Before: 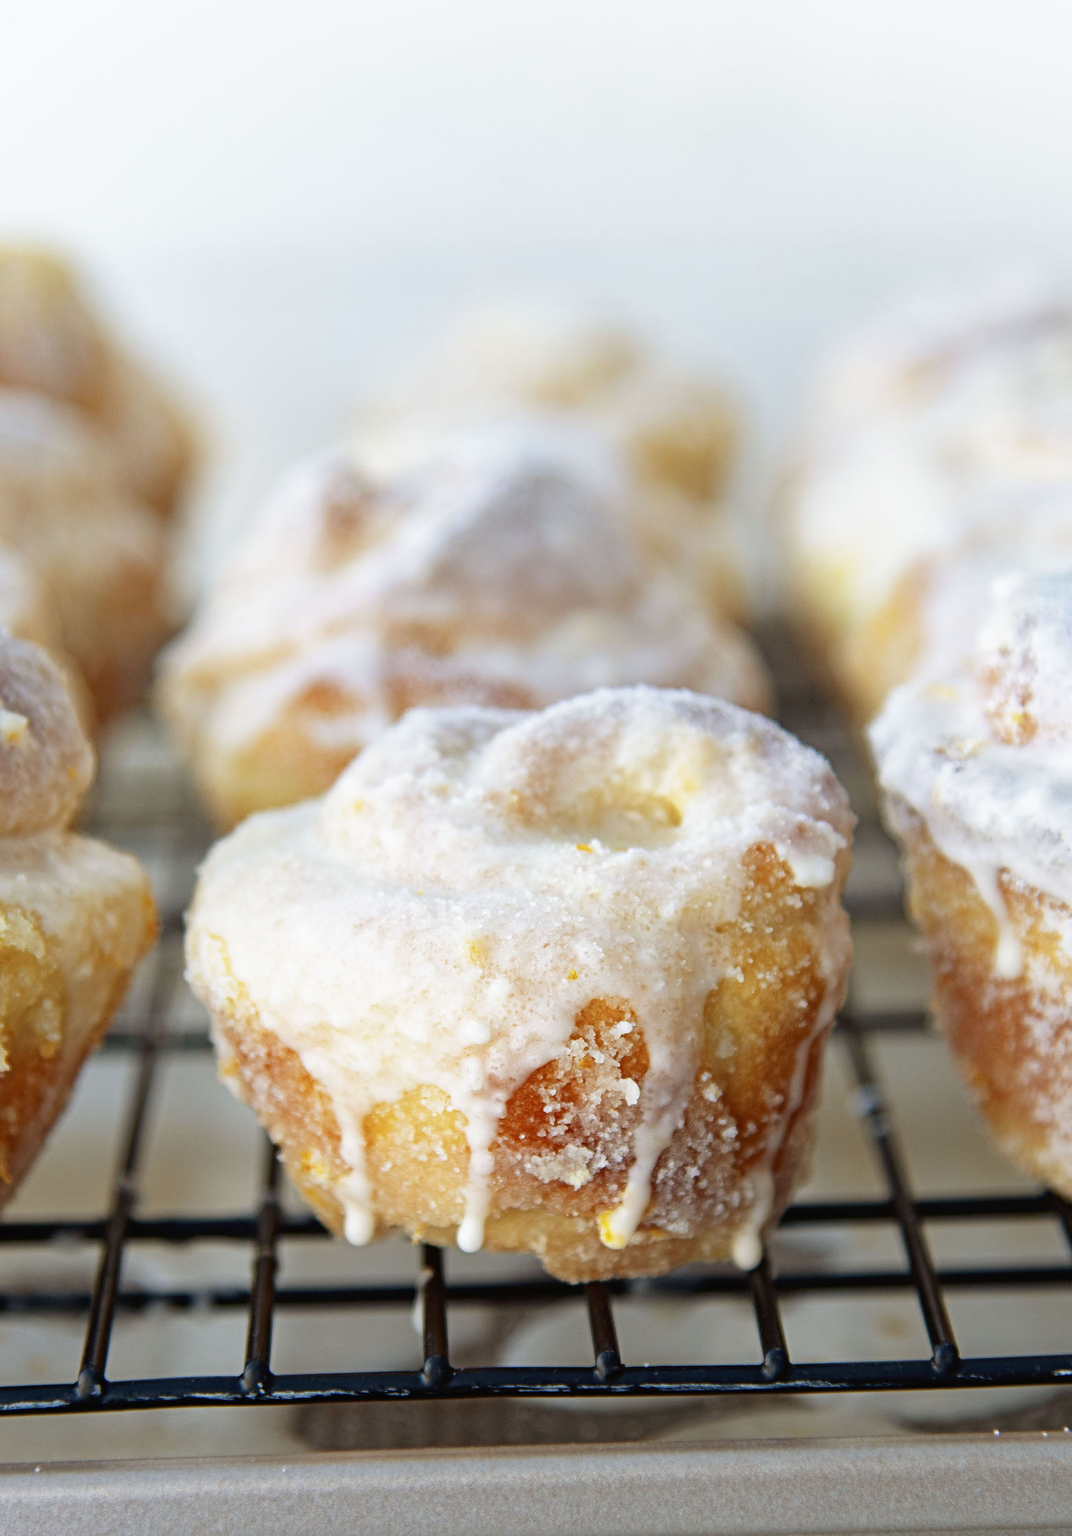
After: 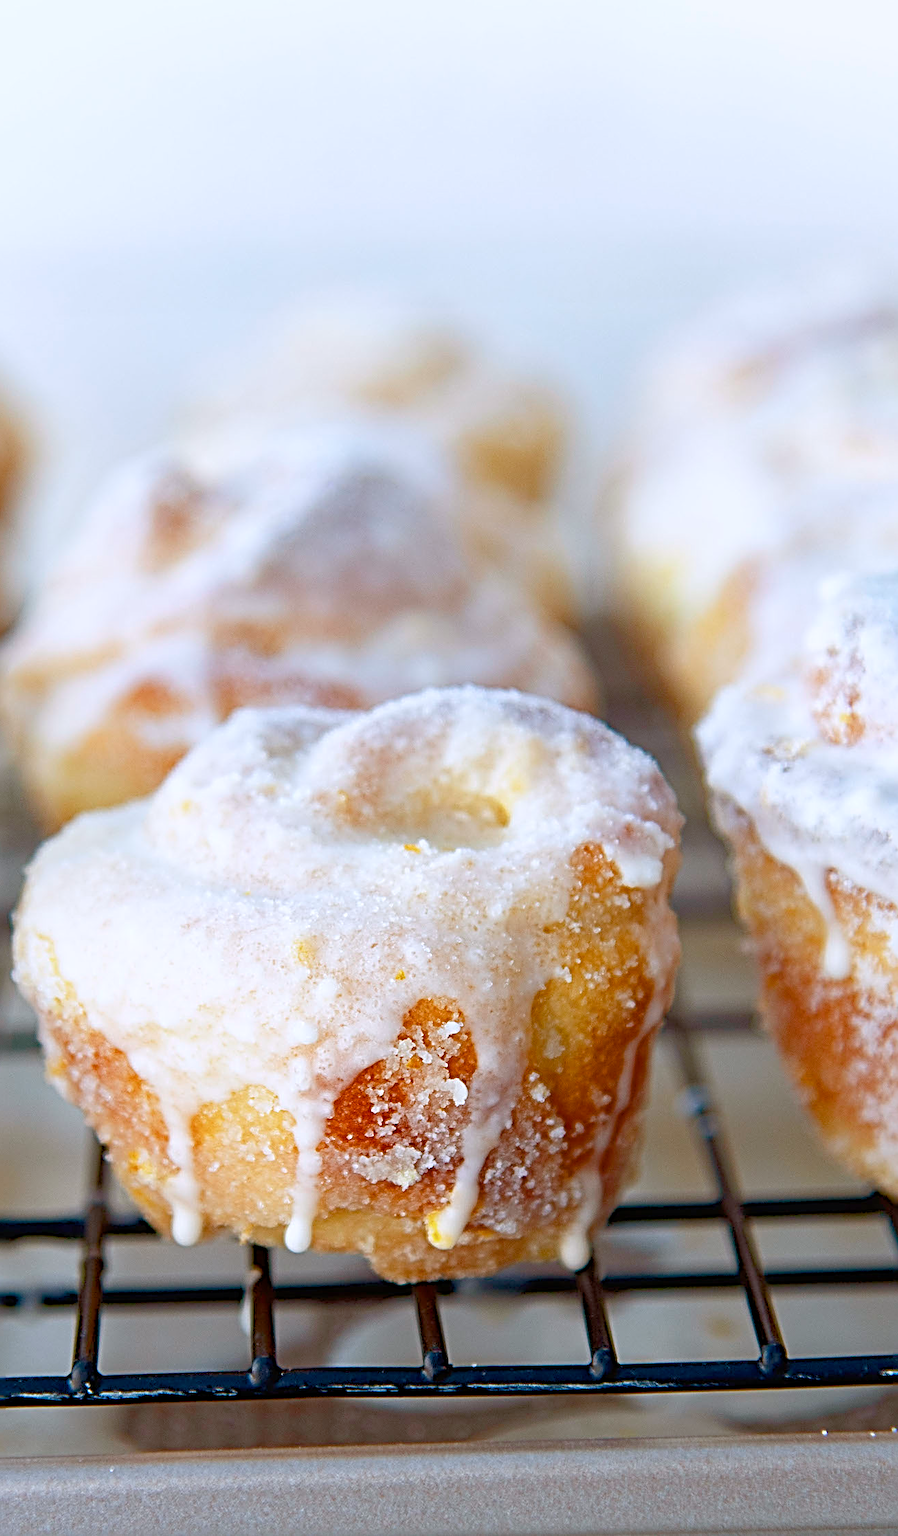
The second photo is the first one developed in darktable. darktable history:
color balance rgb: perceptual saturation grading › global saturation 20%, perceptual saturation grading › highlights -25%, perceptual saturation grading › shadows 25%
crop: left 16.145%
color calibration: illuminant as shot in camera, x 0.358, y 0.373, temperature 4628.91 K
sharpen: radius 3.025, amount 0.757
rgb curve: curves: ch0 [(0, 0) (0.072, 0.166) (0.217, 0.293) (0.414, 0.42) (1, 1)], compensate middle gray true, preserve colors basic power
